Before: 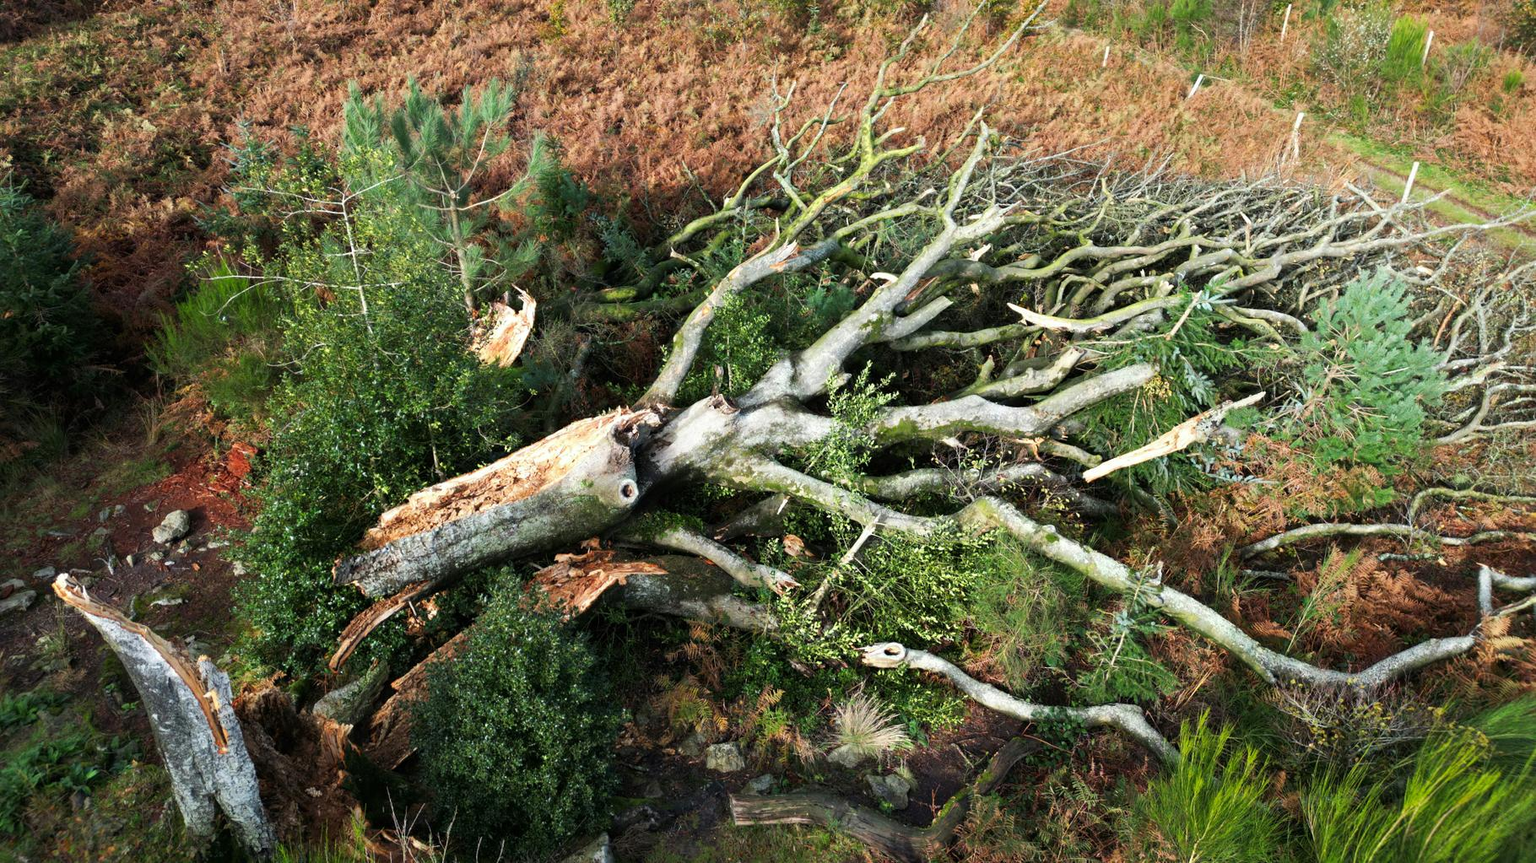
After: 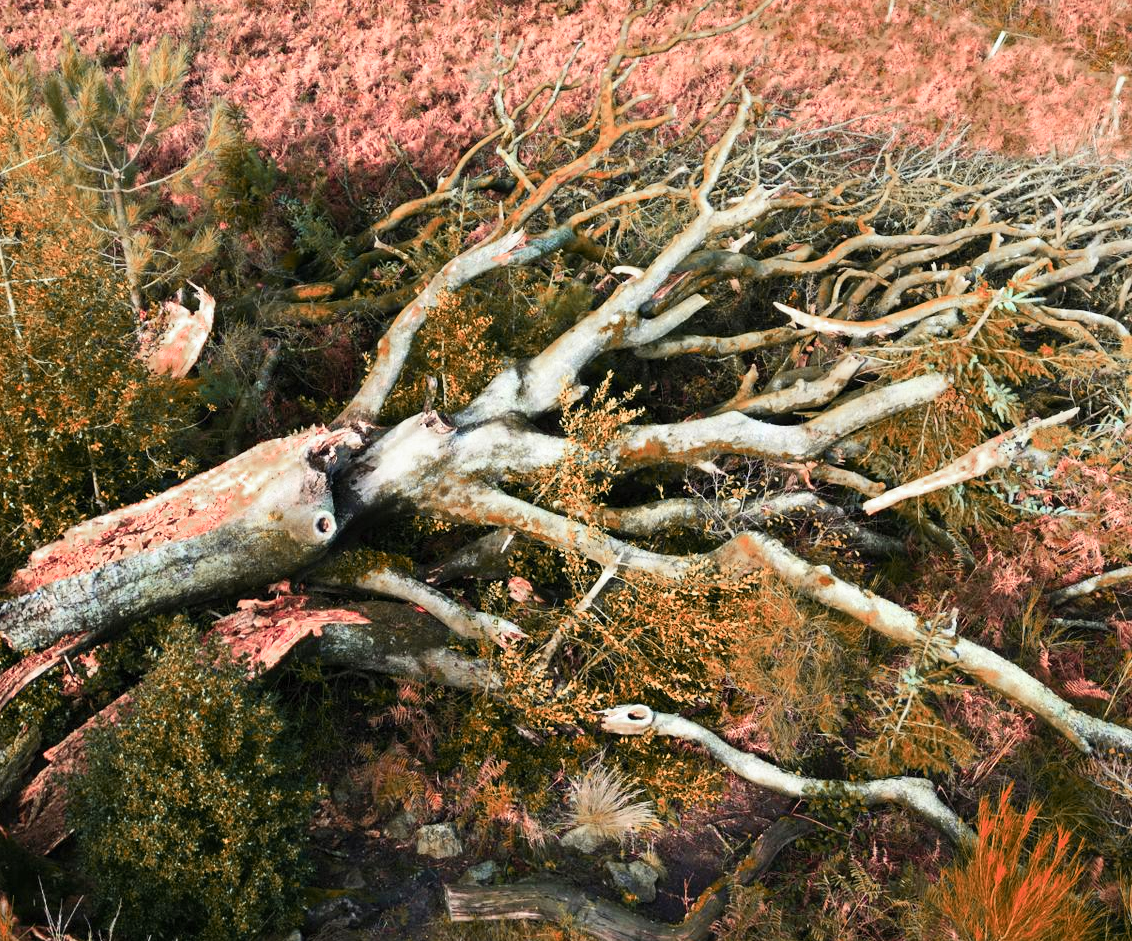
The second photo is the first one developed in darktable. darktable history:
base curve: preserve colors none
crop and rotate: left 23.087%, top 5.622%, right 14.664%, bottom 2.331%
color zones: curves: ch0 [(0.006, 0.385) (0.143, 0.563) (0.243, 0.321) (0.352, 0.464) (0.516, 0.456) (0.625, 0.5) (0.75, 0.5) (0.875, 0.5)]; ch1 [(0, 0.5) (0.134, 0.504) (0.246, 0.463) (0.421, 0.515) (0.5, 0.56) (0.625, 0.5) (0.75, 0.5) (0.875, 0.5)]; ch2 [(0, 0.5) (0.131, 0.426) (0.307, 0.289) (0.38, 0.188) (0.513, 0.216) (0.625, 0.548) (0.75, 0.468) (0.838, 0.396) (0.971, 0.311)]
contrast brightness saturation: contrast 0.201, brightness 0.157, saturation 0.221
